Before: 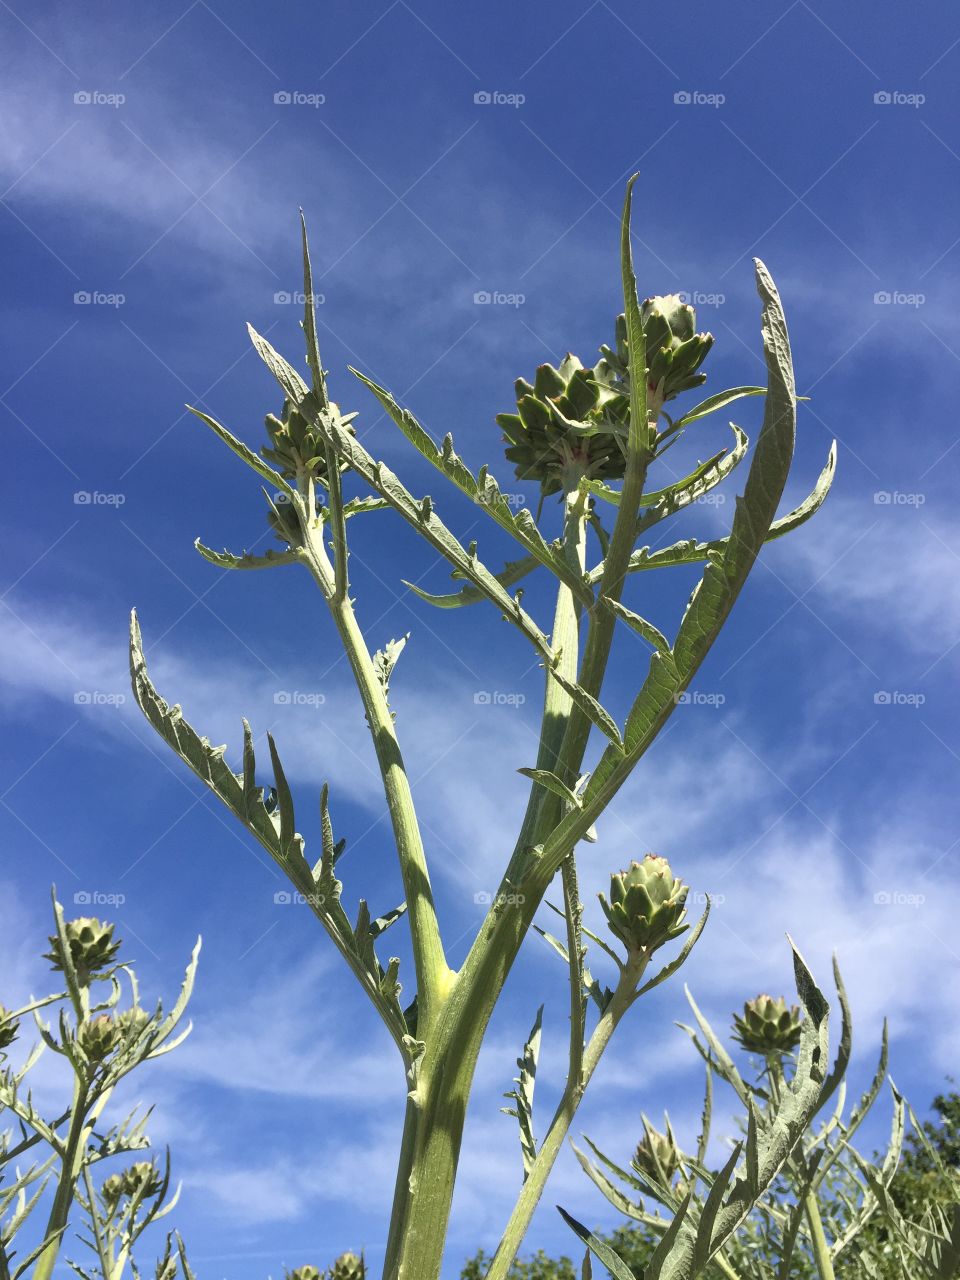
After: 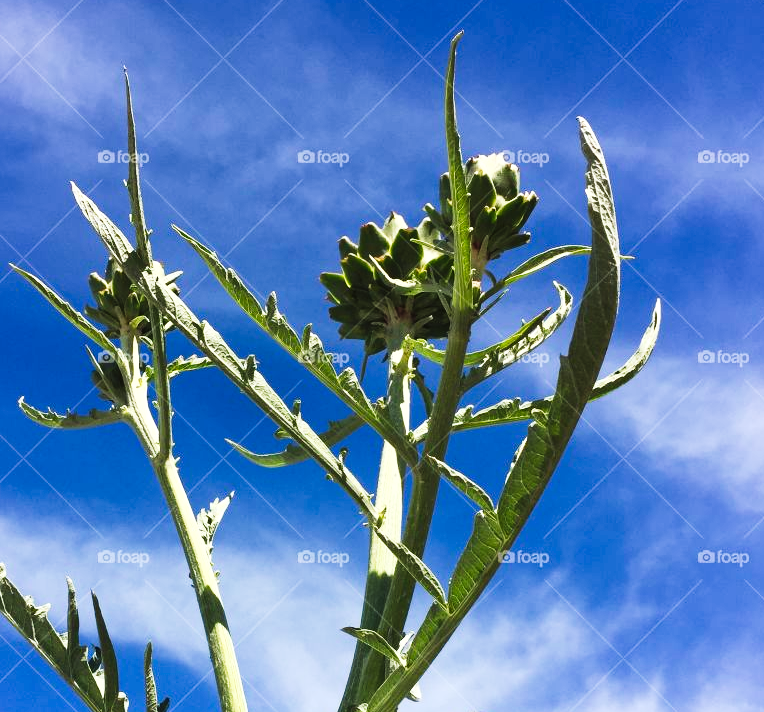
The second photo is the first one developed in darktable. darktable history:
tone curve: curves: ch0 [(0, 0) (0.195, 0.109) (0.751, 0.848) (1, 1)], preserve colors none
exposure: black level correction 0, exposure 0.199 EV, compensate highlight preservation false
contrast brightness saturation: contrast 0.076, saturation 0.018
crop: left 18.386%, top 11.069%, right 2.004%, bottom 33.26%
